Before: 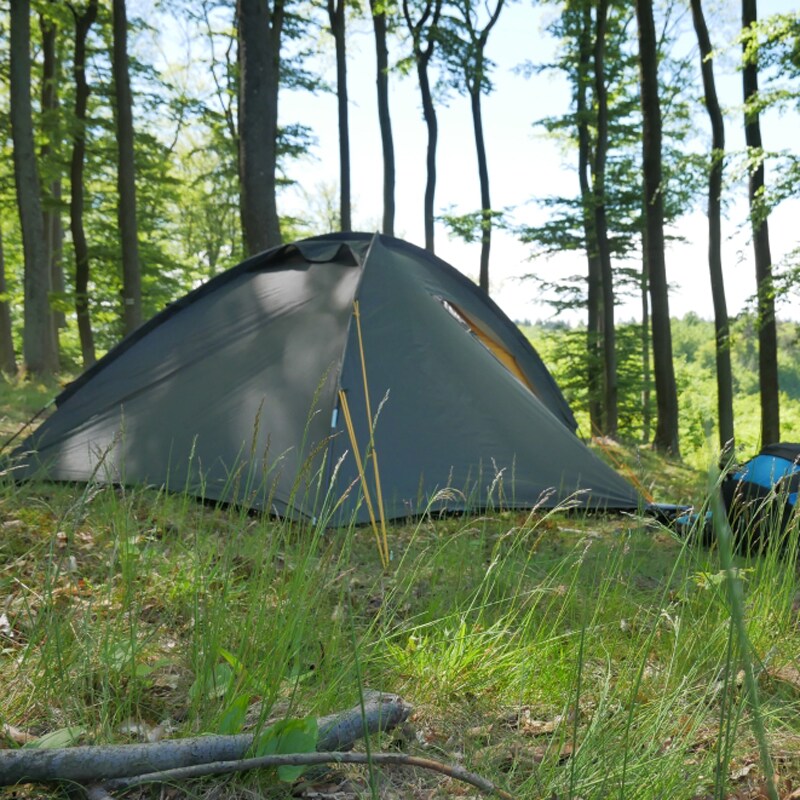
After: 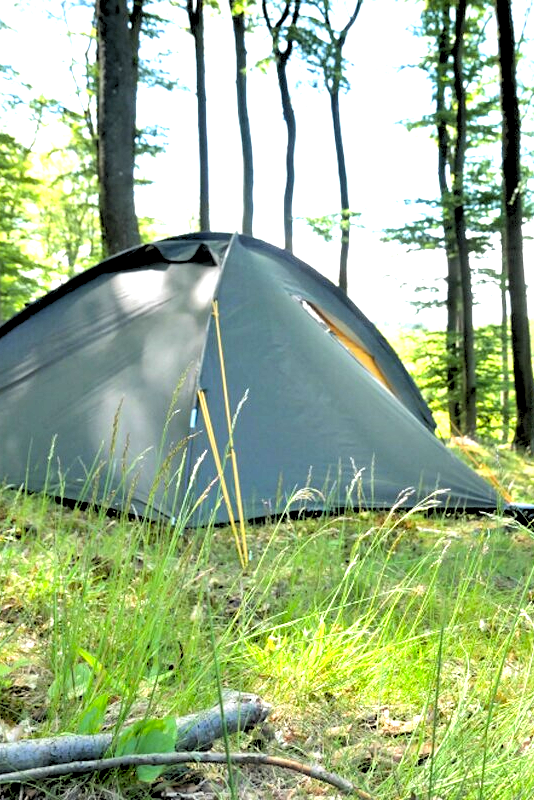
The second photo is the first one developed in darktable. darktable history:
tone equalizer: -8 EV -1.08 EV, -7 EV -1.01 EV, -6 EV -0.867 EV, -5 EV -0.578 EV, -3 EV 0.578 EV, -2 EV 0.867 EV, -1 EV 1.01 EV, +0 EV 1.08 EV, edges refinement/feathering 500, mask exposure compensation -1.57 EV, preserve details no
exposure: black level correction 0.008, exposure 0.979 EV, compensate highlight preservation false
crop and rotate: left 17.732%, right 15.423%
rgb levels: preserve colors sum RGB, levels [[0.038, 0.433, 0.934], [0, 0.5, 1], [0, 0.5, 1]]
